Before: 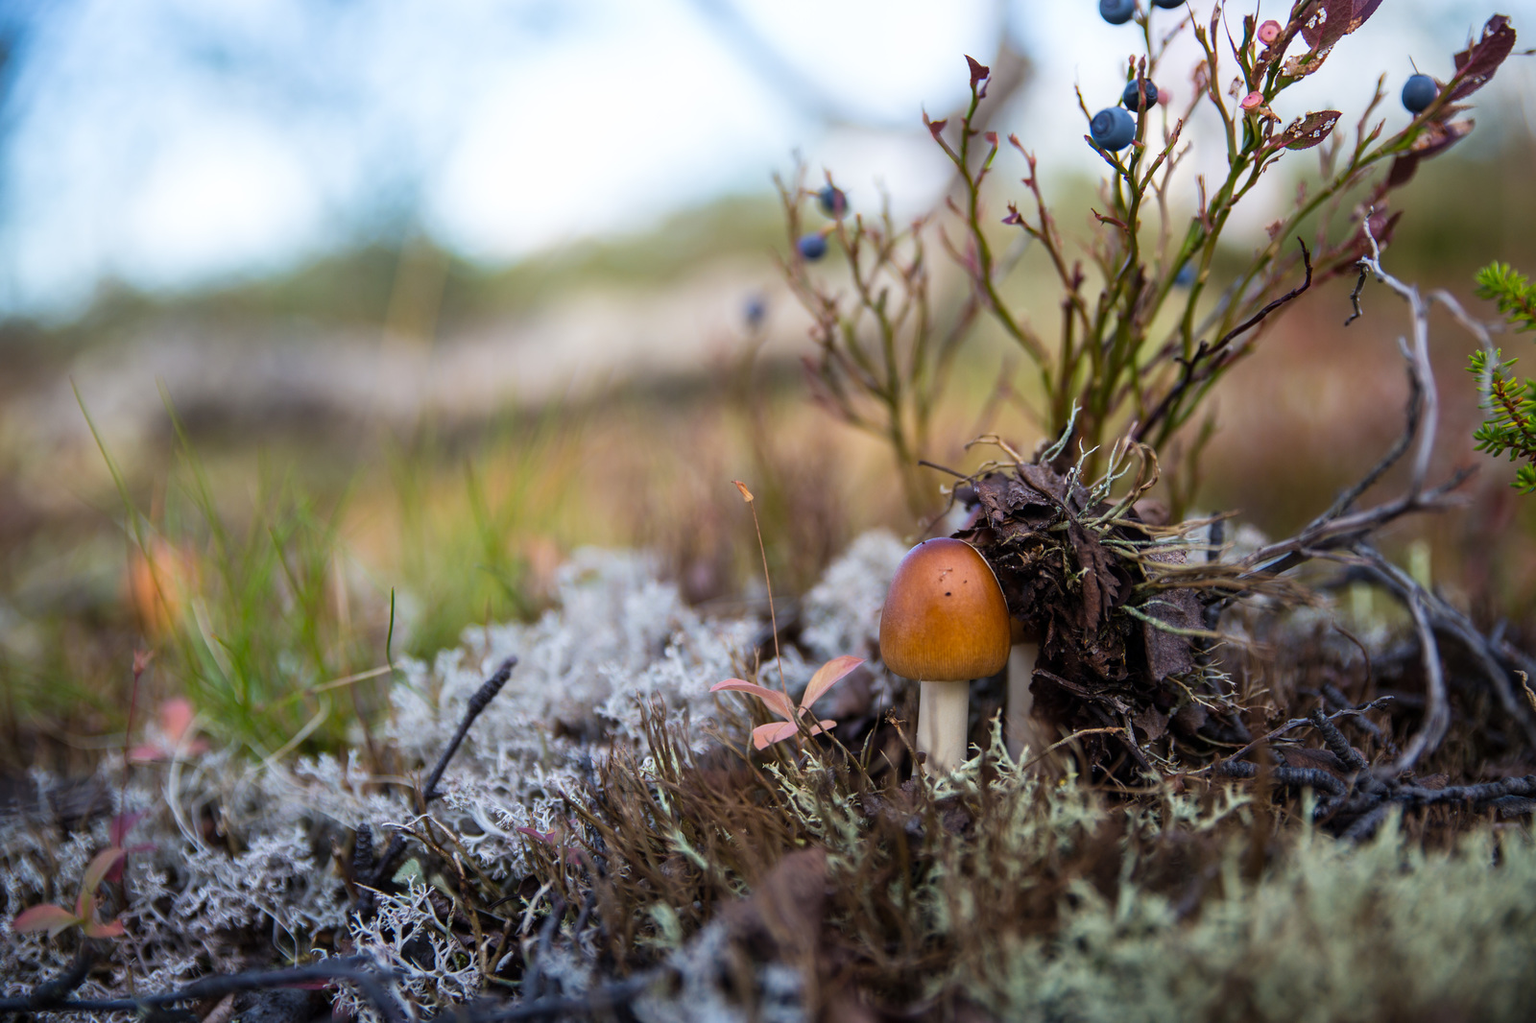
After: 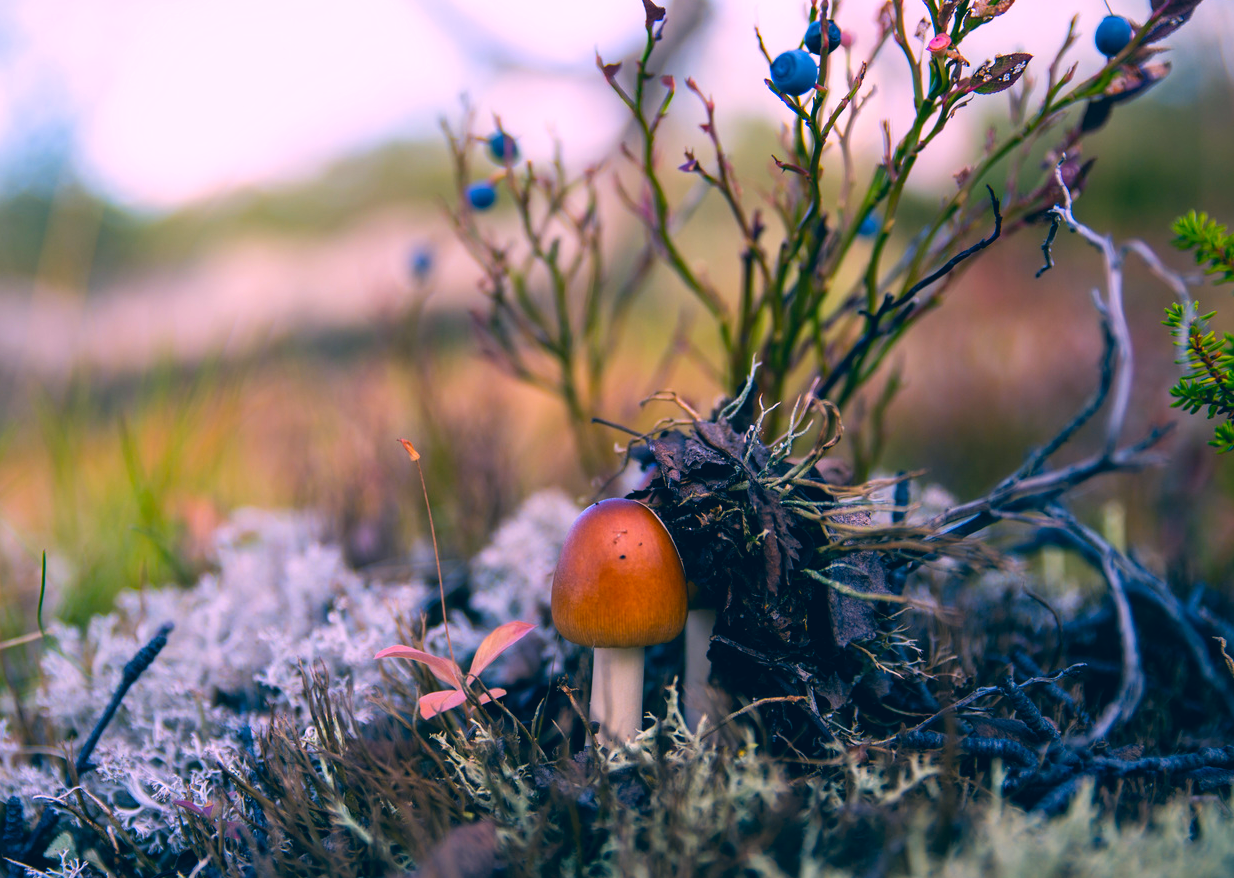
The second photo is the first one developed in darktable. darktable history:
crop: left 22.827%, top 5.88%, bottom 11.724%
color correction: highlights a* 16.48, highlights b* 0.203, shadows a* -15.01, shadows b* -14.79, saturation 1.48
levels: black 3.82%, white 99.88%, levels [0.026, 0.507, 0.987]
